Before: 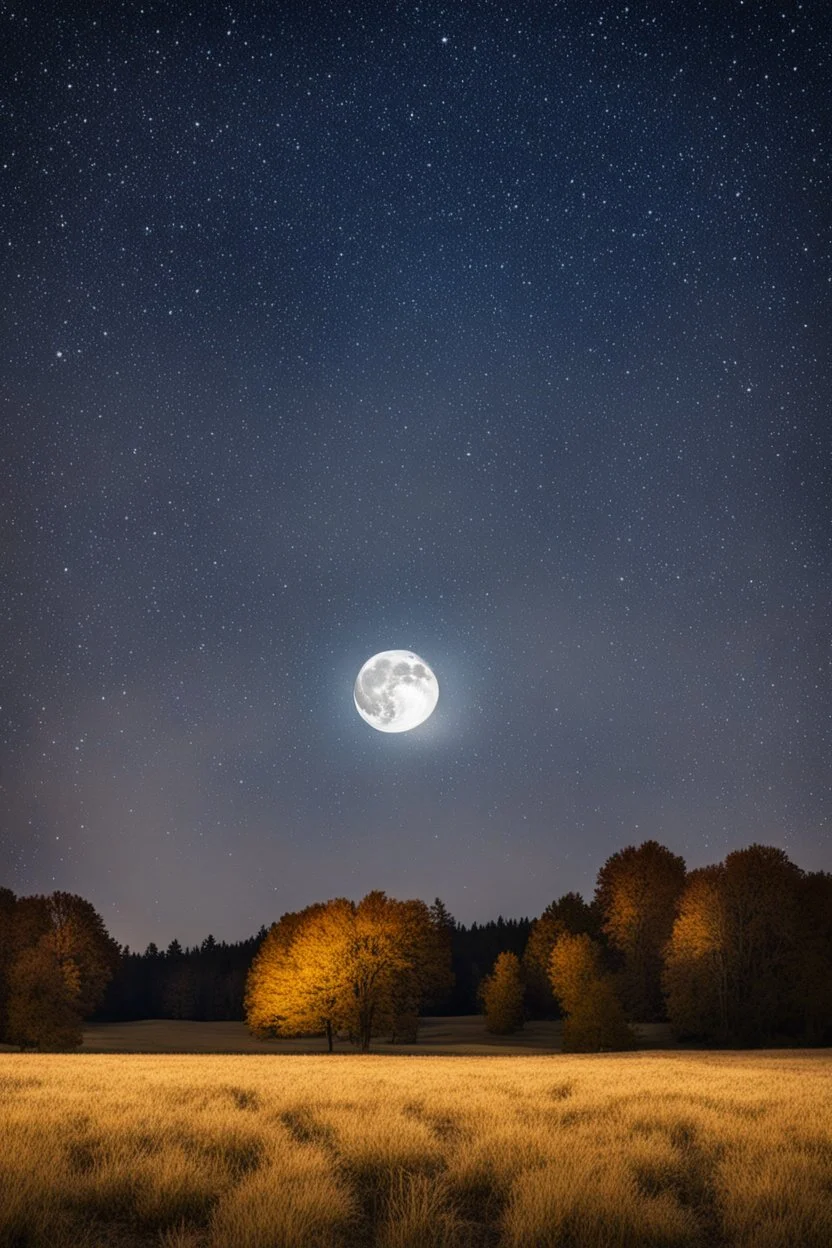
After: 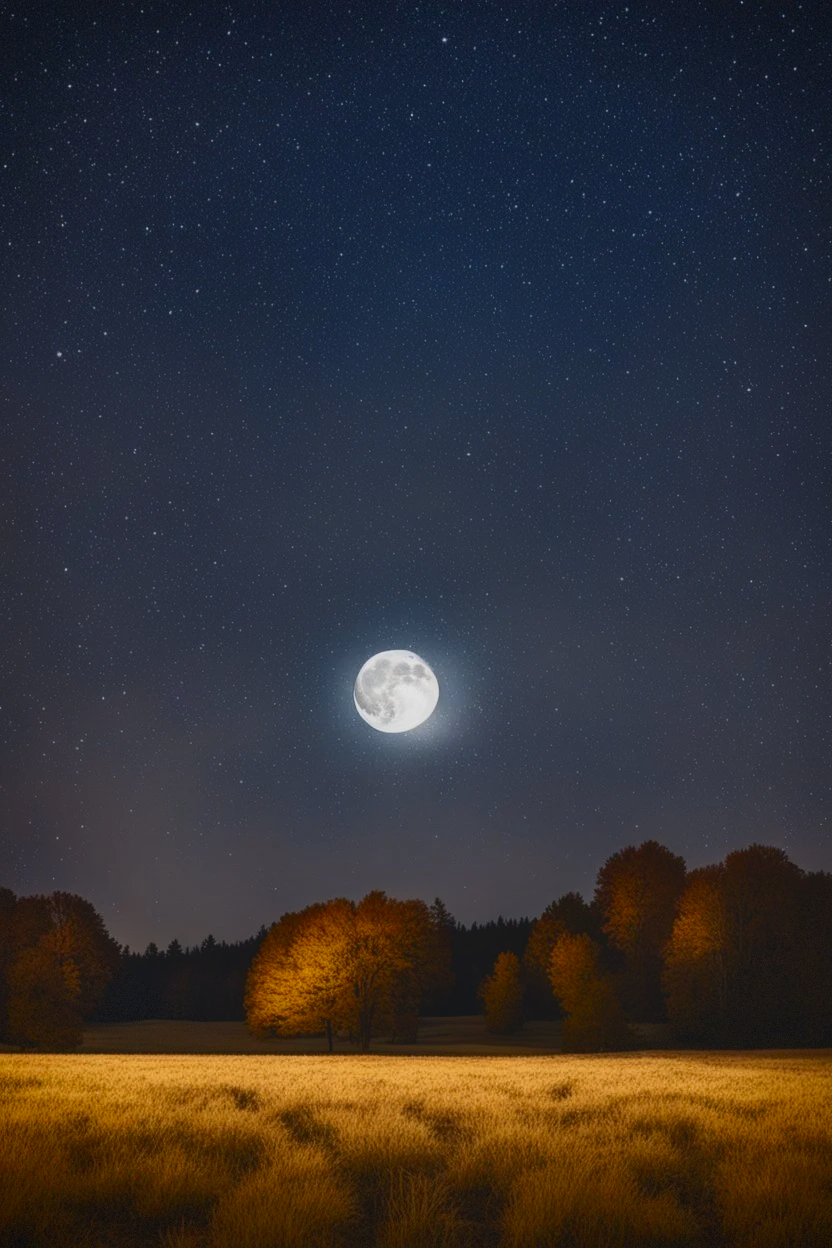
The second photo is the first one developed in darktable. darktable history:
vignetting: fall-off radius 62.98%, saturation 0.365, center (0.033, -0.083), dithering 8-bit output
tone equalizer: -8 EV -0.001 EV, -7 EV 0.003 EV, -6 EV -0.003 EV, -5 EV -0.002 EV, -4 EV -0.069 EV, -3 EV -0.205 EV, -2 EV -0.295 EV, -1 EV 0.106 EV, +0 EV 0.303 EV
contrast brightness saturation: contrast -0.286
tone curve: curves: ch0 [(0, 0) (0.003, 0.006) (0.011, 0.011) (0.025, 0.02) (0.044, 0.032) (0.069, 0.035) (0.1, 0.046) (0.136, 0.063) (0.177, 0.089) (0.224, 0.12) (0.277, 0.16) (0.335, 0.206) (0.399, 0.268) (0.468, 0.359) (0.543, 0.466) (0.623, 0.582) (0.709, 0.722) (0.801, 0.808) (0.898, 0.886) (1, 1)], color space Lab, independent channels, preserve colors none
